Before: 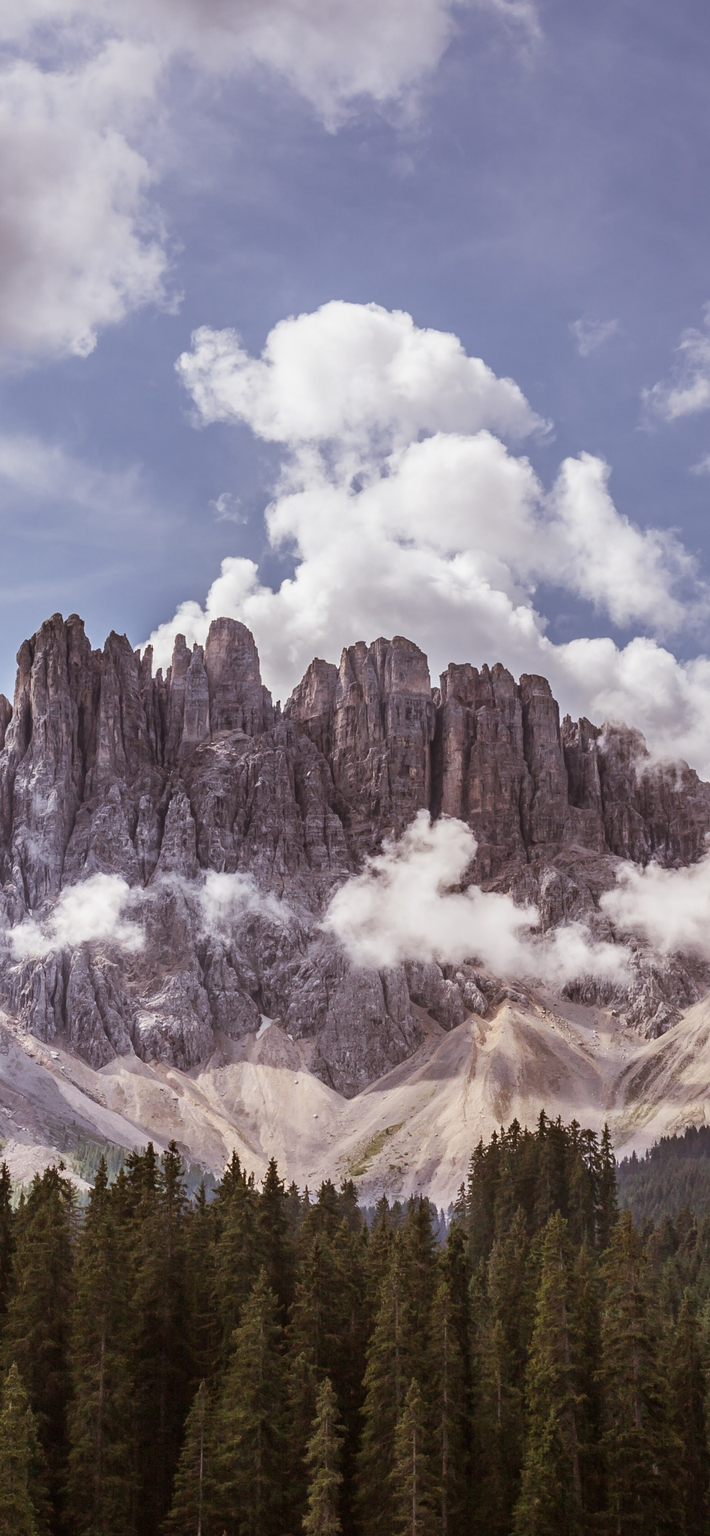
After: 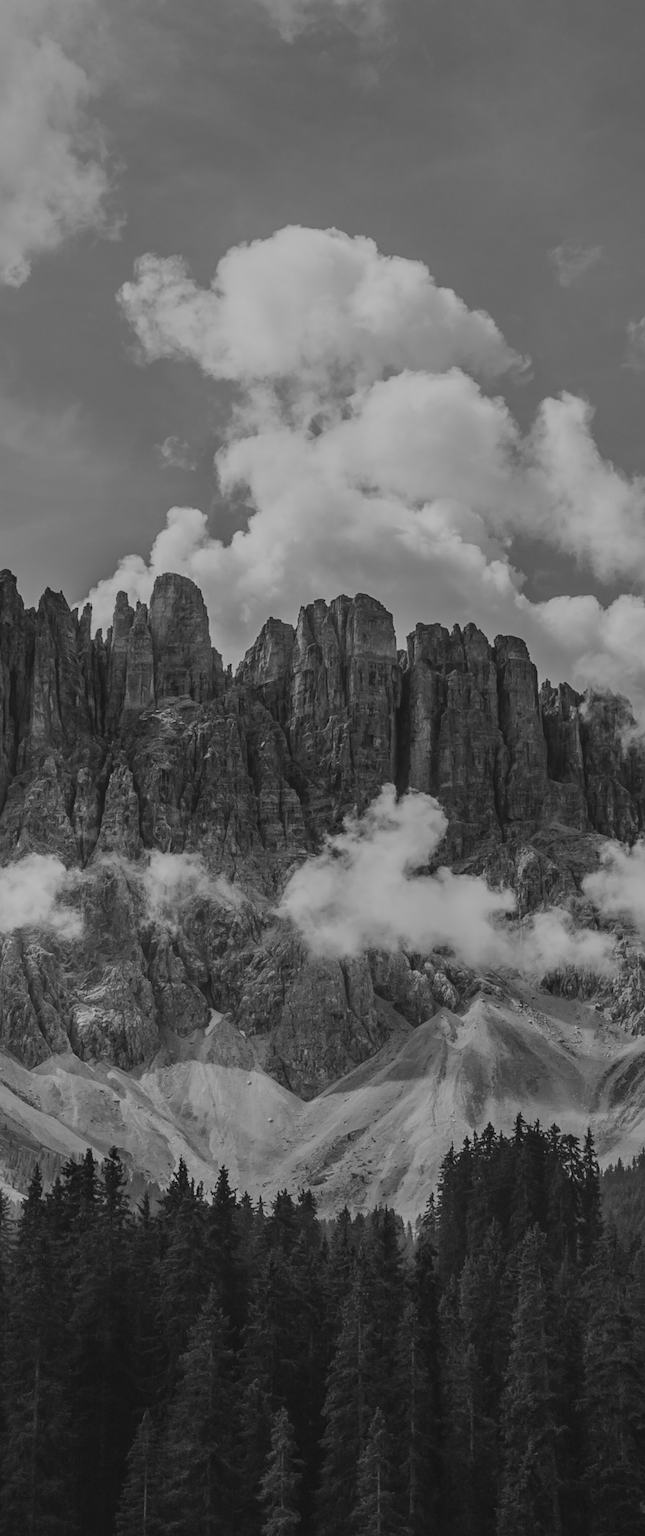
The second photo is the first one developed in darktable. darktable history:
local contrast: on, module defaults
crop: left 9.801%, top 6.214%, right 7.273%, bottom 2.616%
color calibration: output gray [0.18, 0.41, 0.41, 0], illuminant as shot in camera, x 0.358, y 0.373, temperature 4628.91 K
exposure: black level correction -0.017, exposure -1.066 EV, compensate highlight preservation false
